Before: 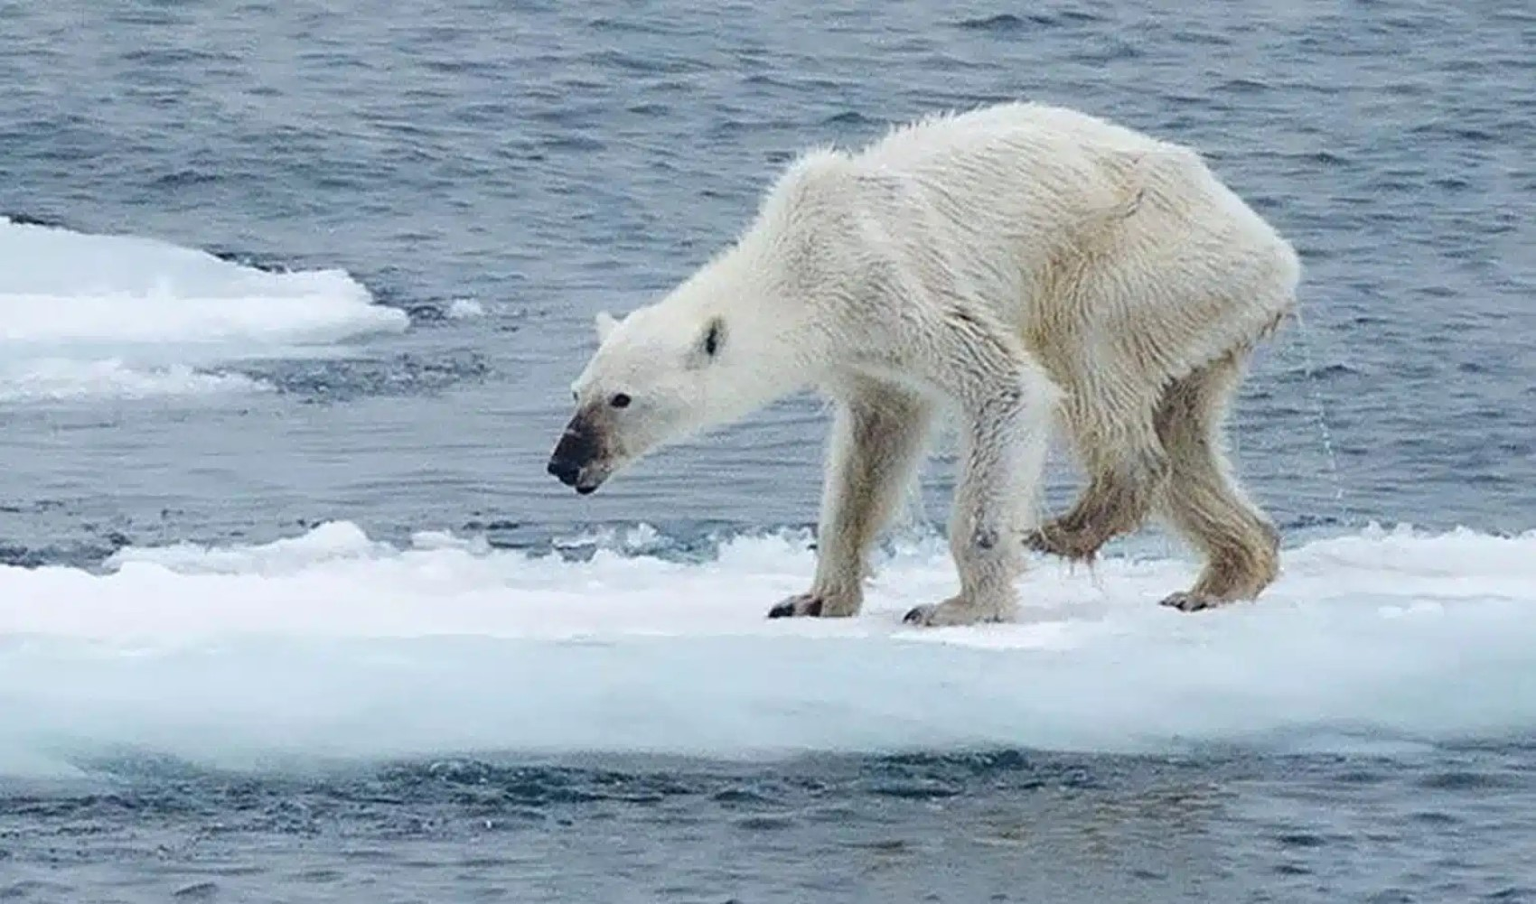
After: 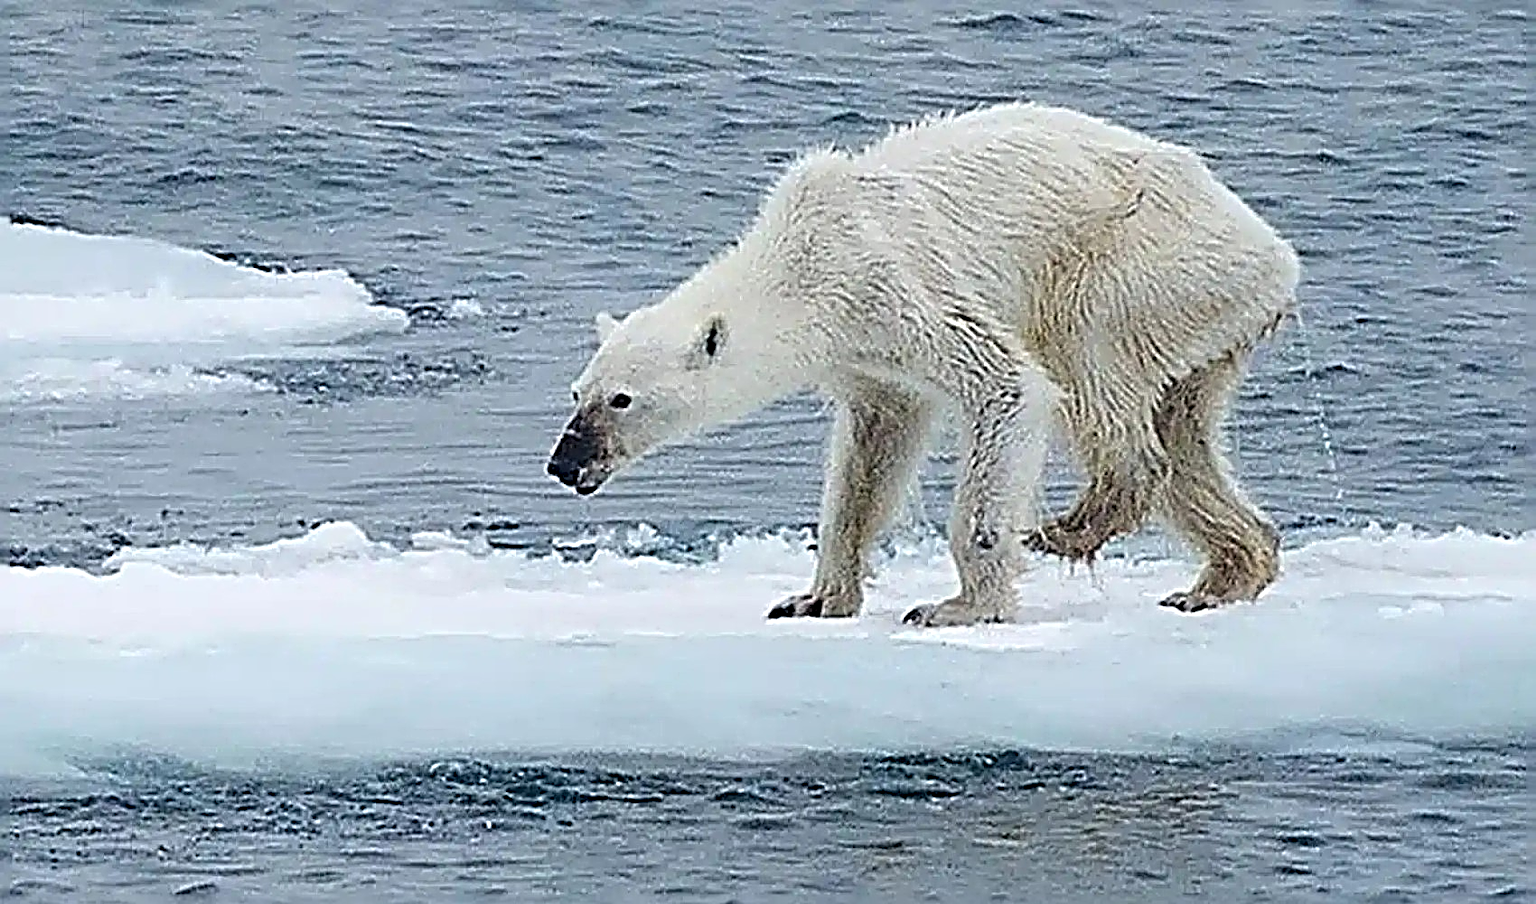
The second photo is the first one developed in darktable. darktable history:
sharpen: radius 4.037, amount 1.984
